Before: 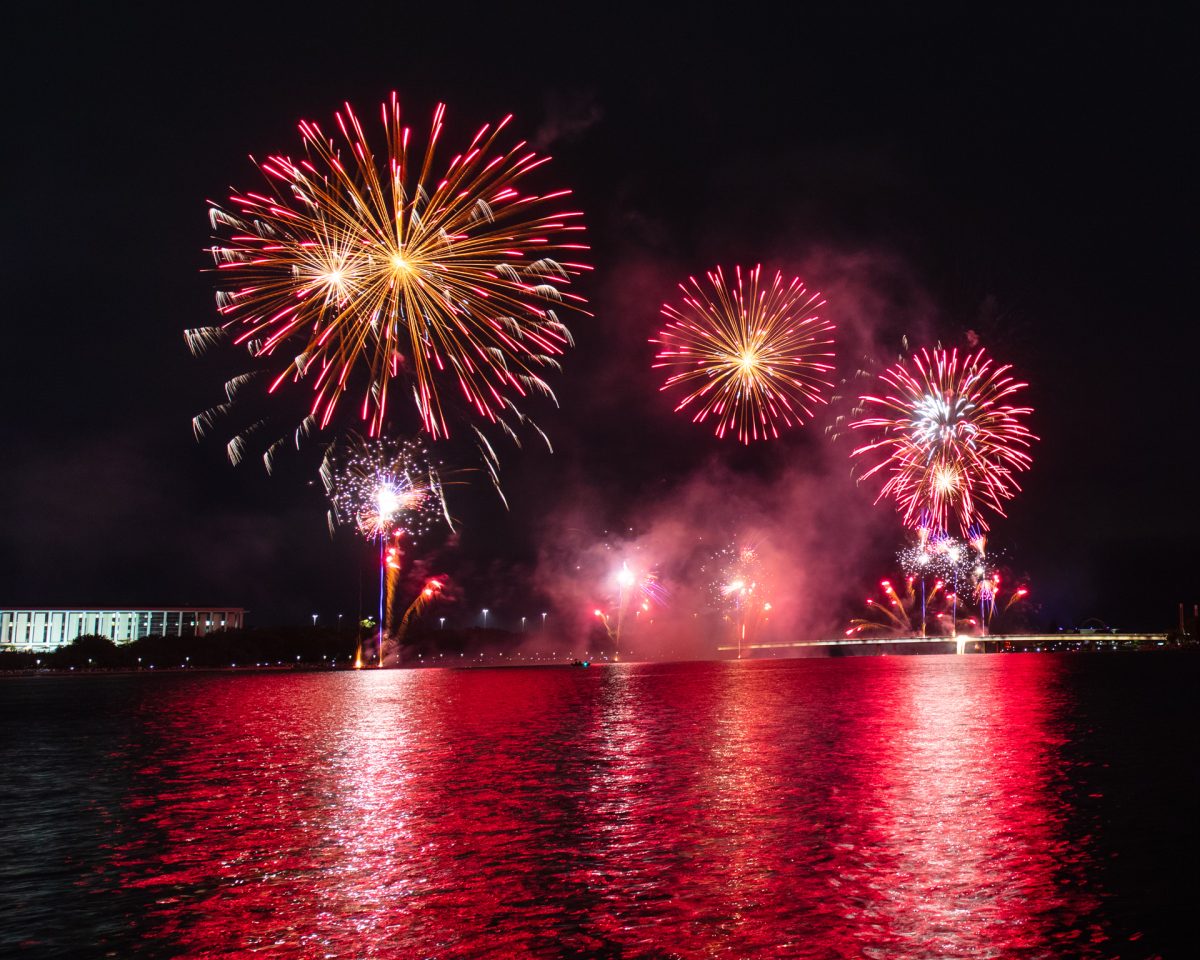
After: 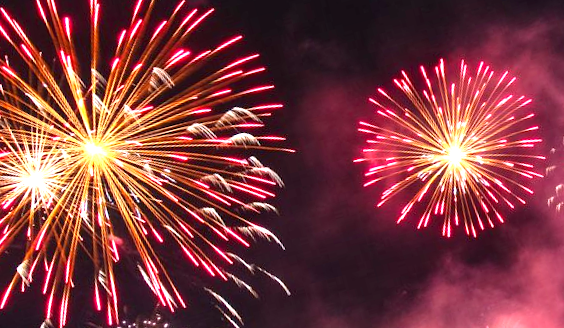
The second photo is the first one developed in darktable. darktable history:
exposure: black level correction 0.001, exposure 1.116 EV, compensate highlight preservation false
rotate and perspective: rotation -14.8°, crop left 0.1, crop right 0.903, crop top 0.25, crop bottom 0.748
crop: left 19.556%, right 30.401%, bottom 46.458%
